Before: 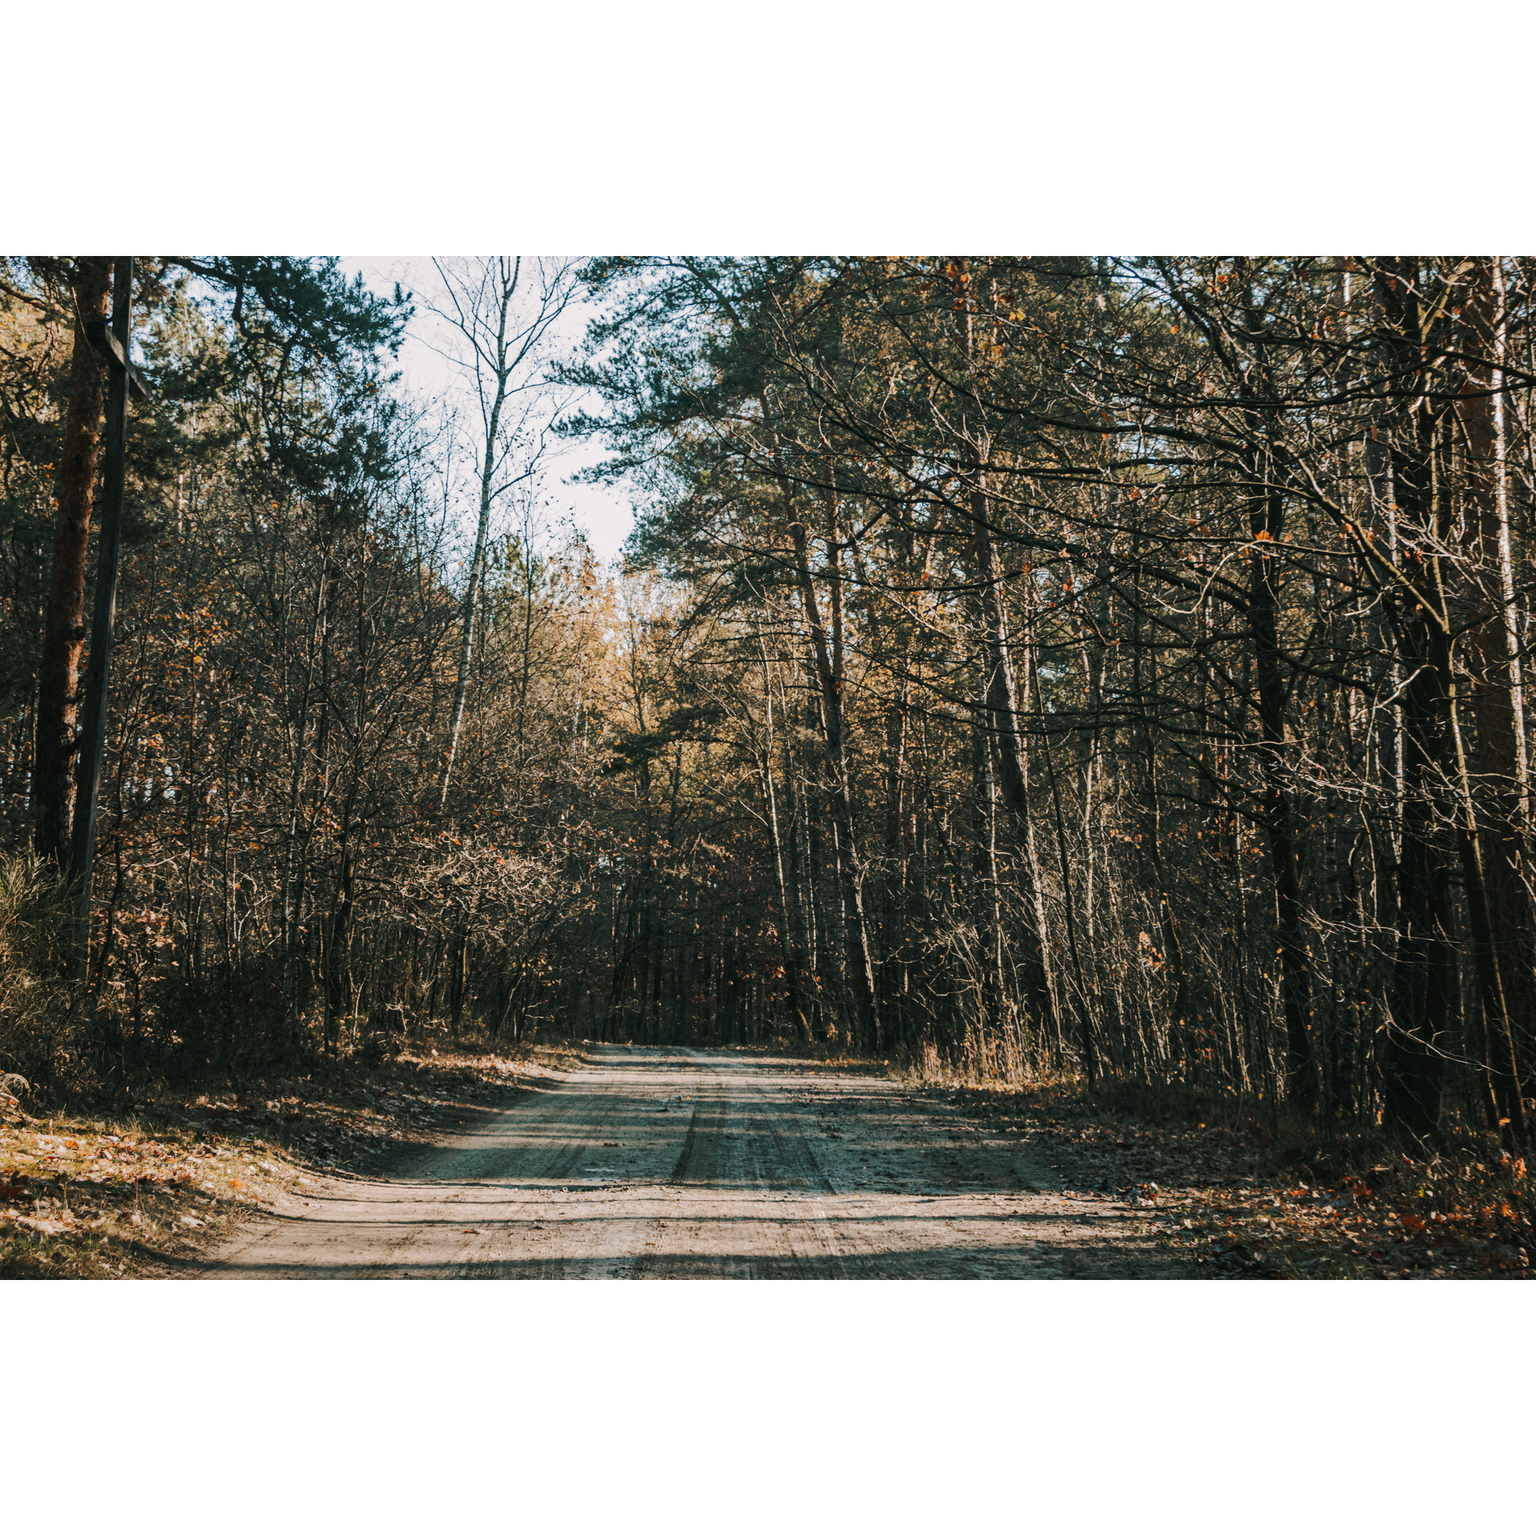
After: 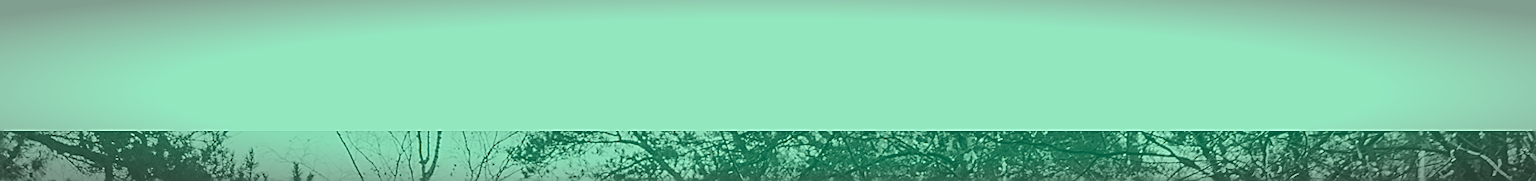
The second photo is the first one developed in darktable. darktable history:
colorize: hue 147.6°, saturation 65%, lightness 21.64%
crop and rotate: left 9.644%, top 9.491%, right 6.021%, bottom 80.509%
vignetting: automatic ratio true
color balance rgb: linear chroma grading › global chroma 15%, perceptual saturation grading › global saturation 30%
sharpen: radius 1.4, amount 1.25, threshold 0.7
